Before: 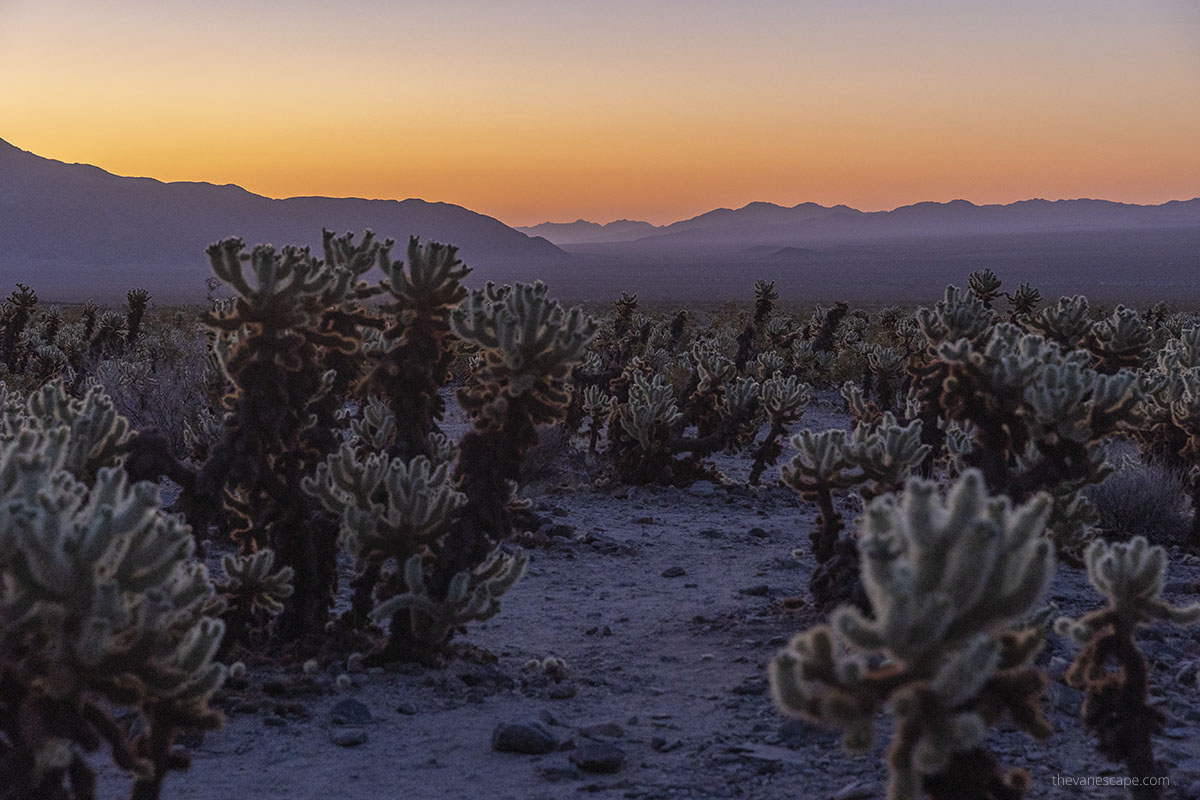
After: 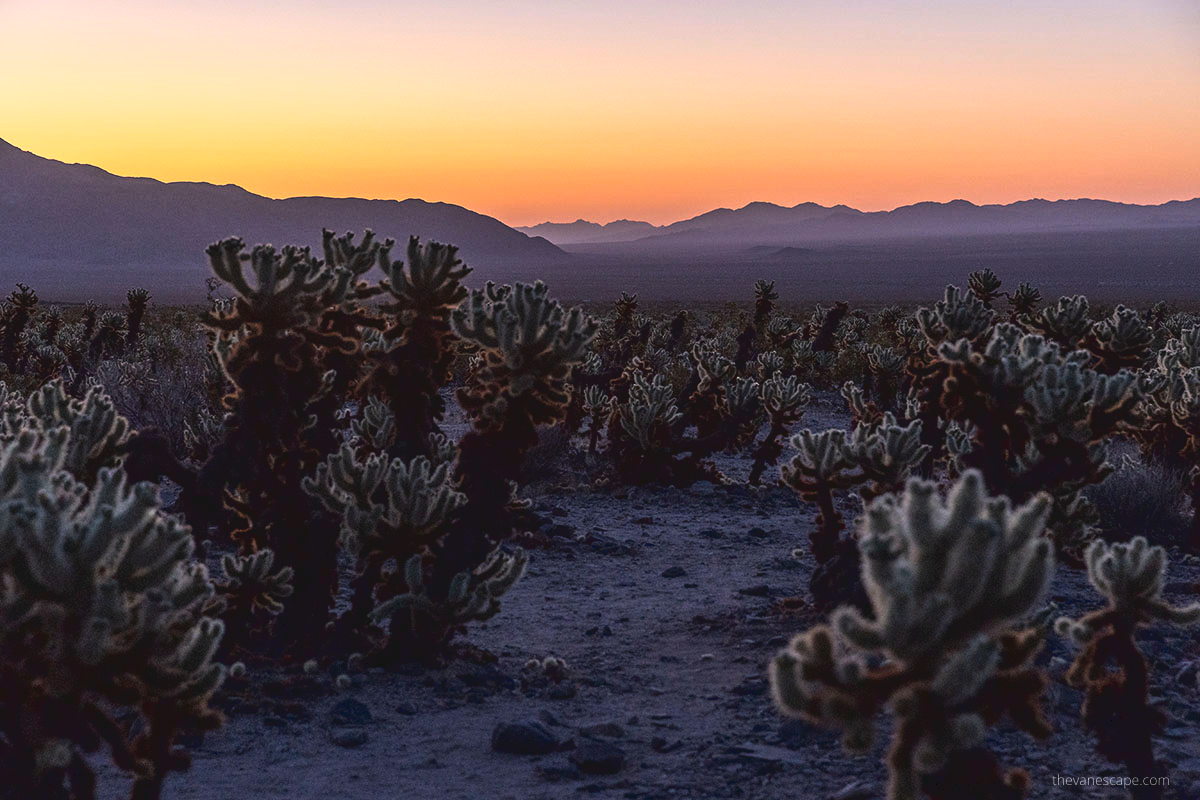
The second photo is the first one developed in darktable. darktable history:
tone curve: curves: ch0 [(0, 0) (0.003, 0.063) (0.011, 0.063) (0.025, 0.063) (0.044, 0.066) (0.069, 0.071) (0.1, 0.09) (0.136, 0.116) (0.177, 0.144) (0.224, 0.192) (0.277, 0.246) (0.335, 0.311) (0.399, 0.399) (0.468, 0.49) (0.543, 0.589) (0.623, 0.709) (0.709, 0.827) (0.801, 0.918) (0.898, 0.969) (1, 1)], color space Lab, linked channels, preserve colors none
